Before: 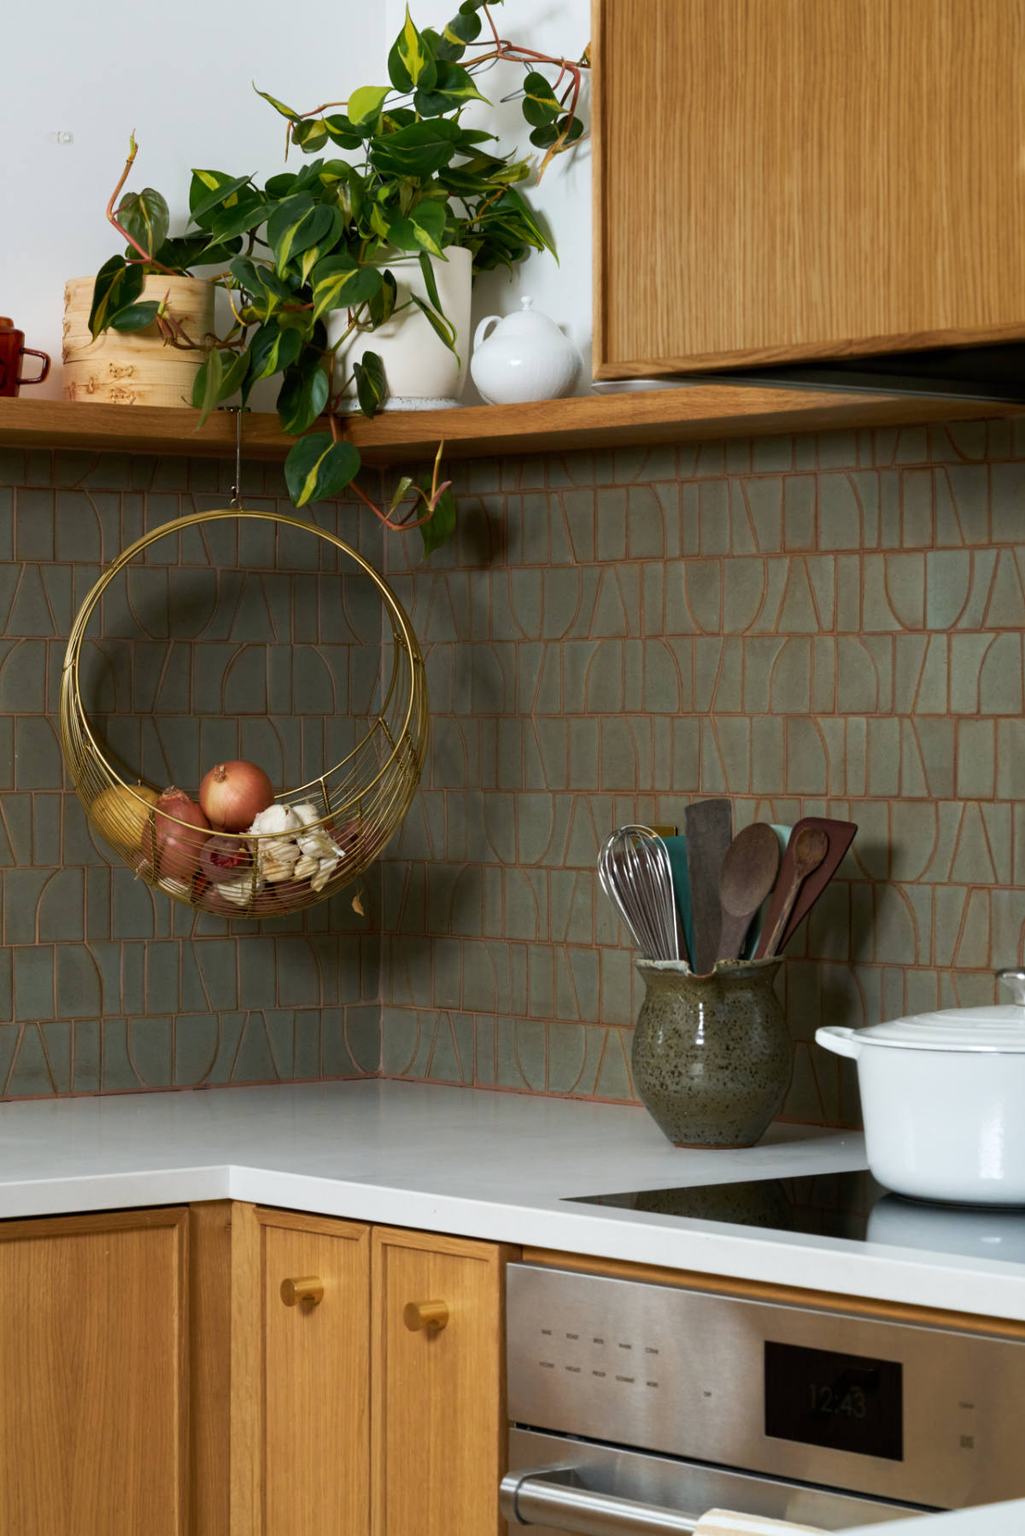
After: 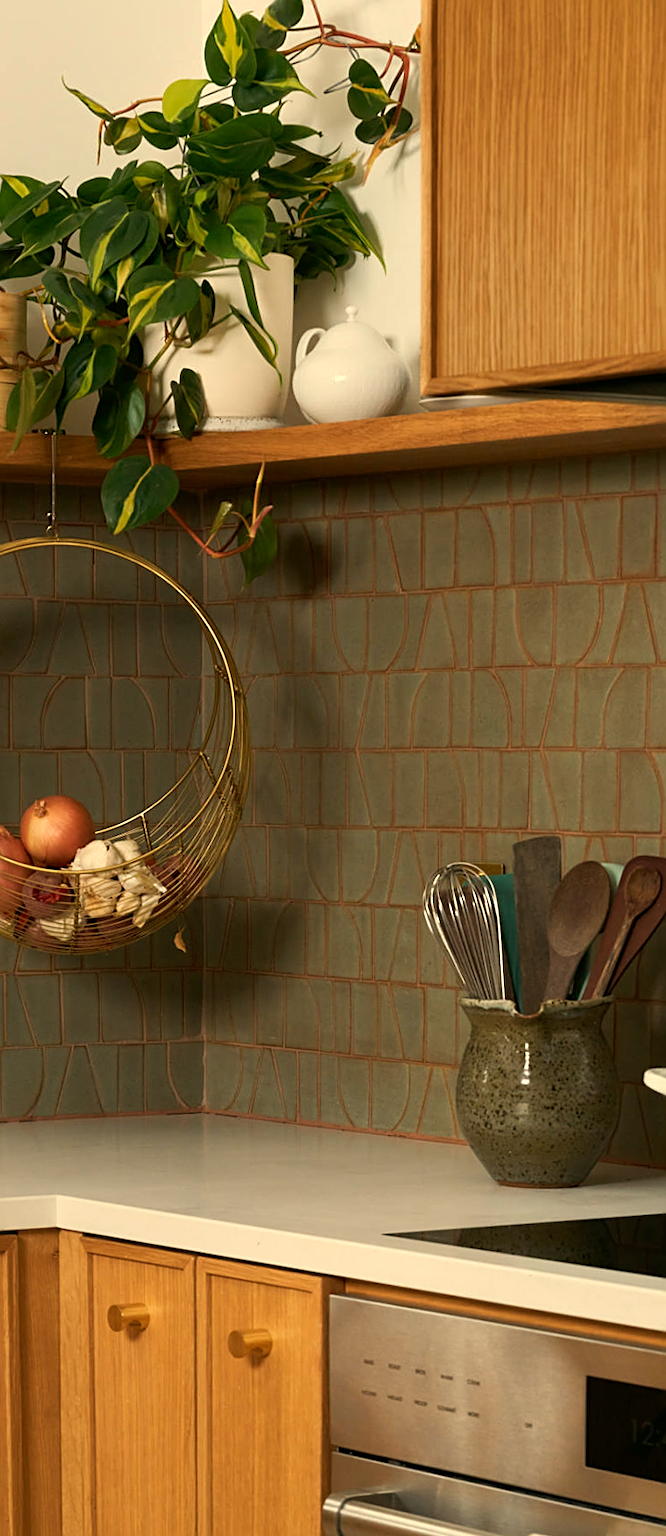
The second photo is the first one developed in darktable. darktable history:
sharpen: on, module defaults
color correction: highlights b* 3
crop and rotate: left 15.446%, right 17.836%
color balance: mode lift, gamma, gain (sRGB), lift [1, 0.99, 1.01, 0.992], gamma [1, 1.037, 0.974, 0.963]
white balance: red 1.123, blue 0.83
rotate and perspective: rotation 0.074°, lens shift (vertical) 0.096, lens shift (horizontal) -0.041, crop left 0.043, crop right 0.952, crop top 0.024, crop bottom 0.979
